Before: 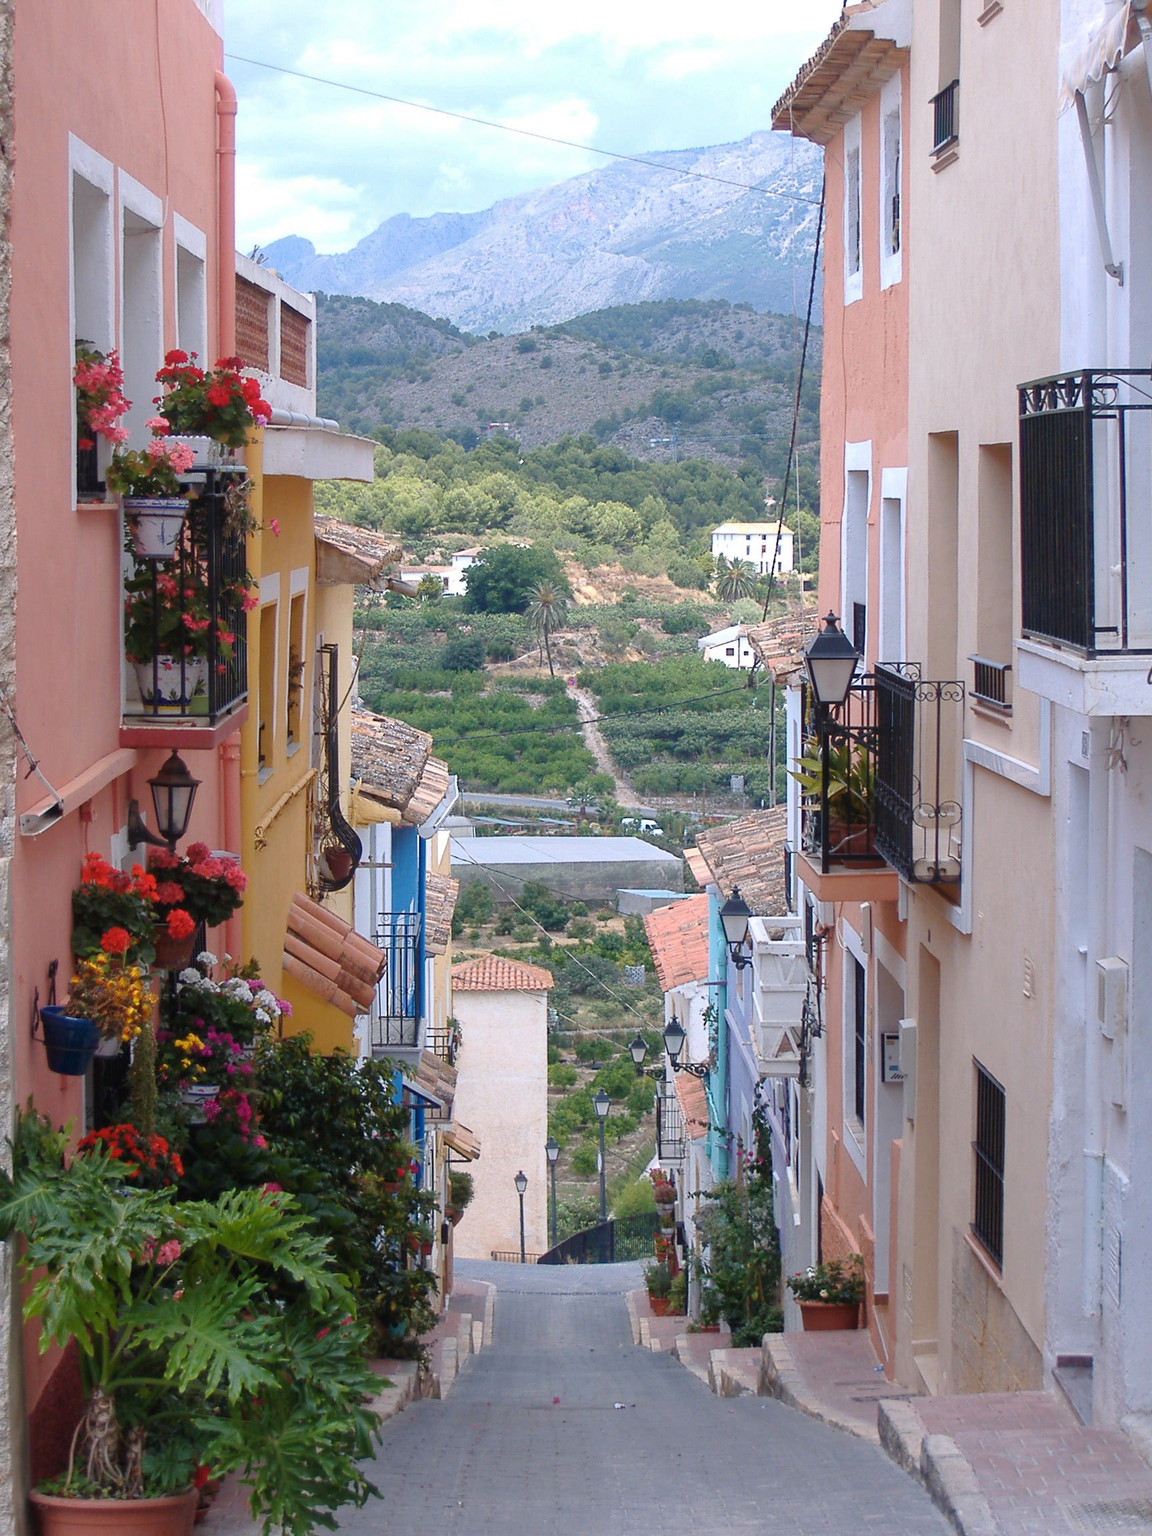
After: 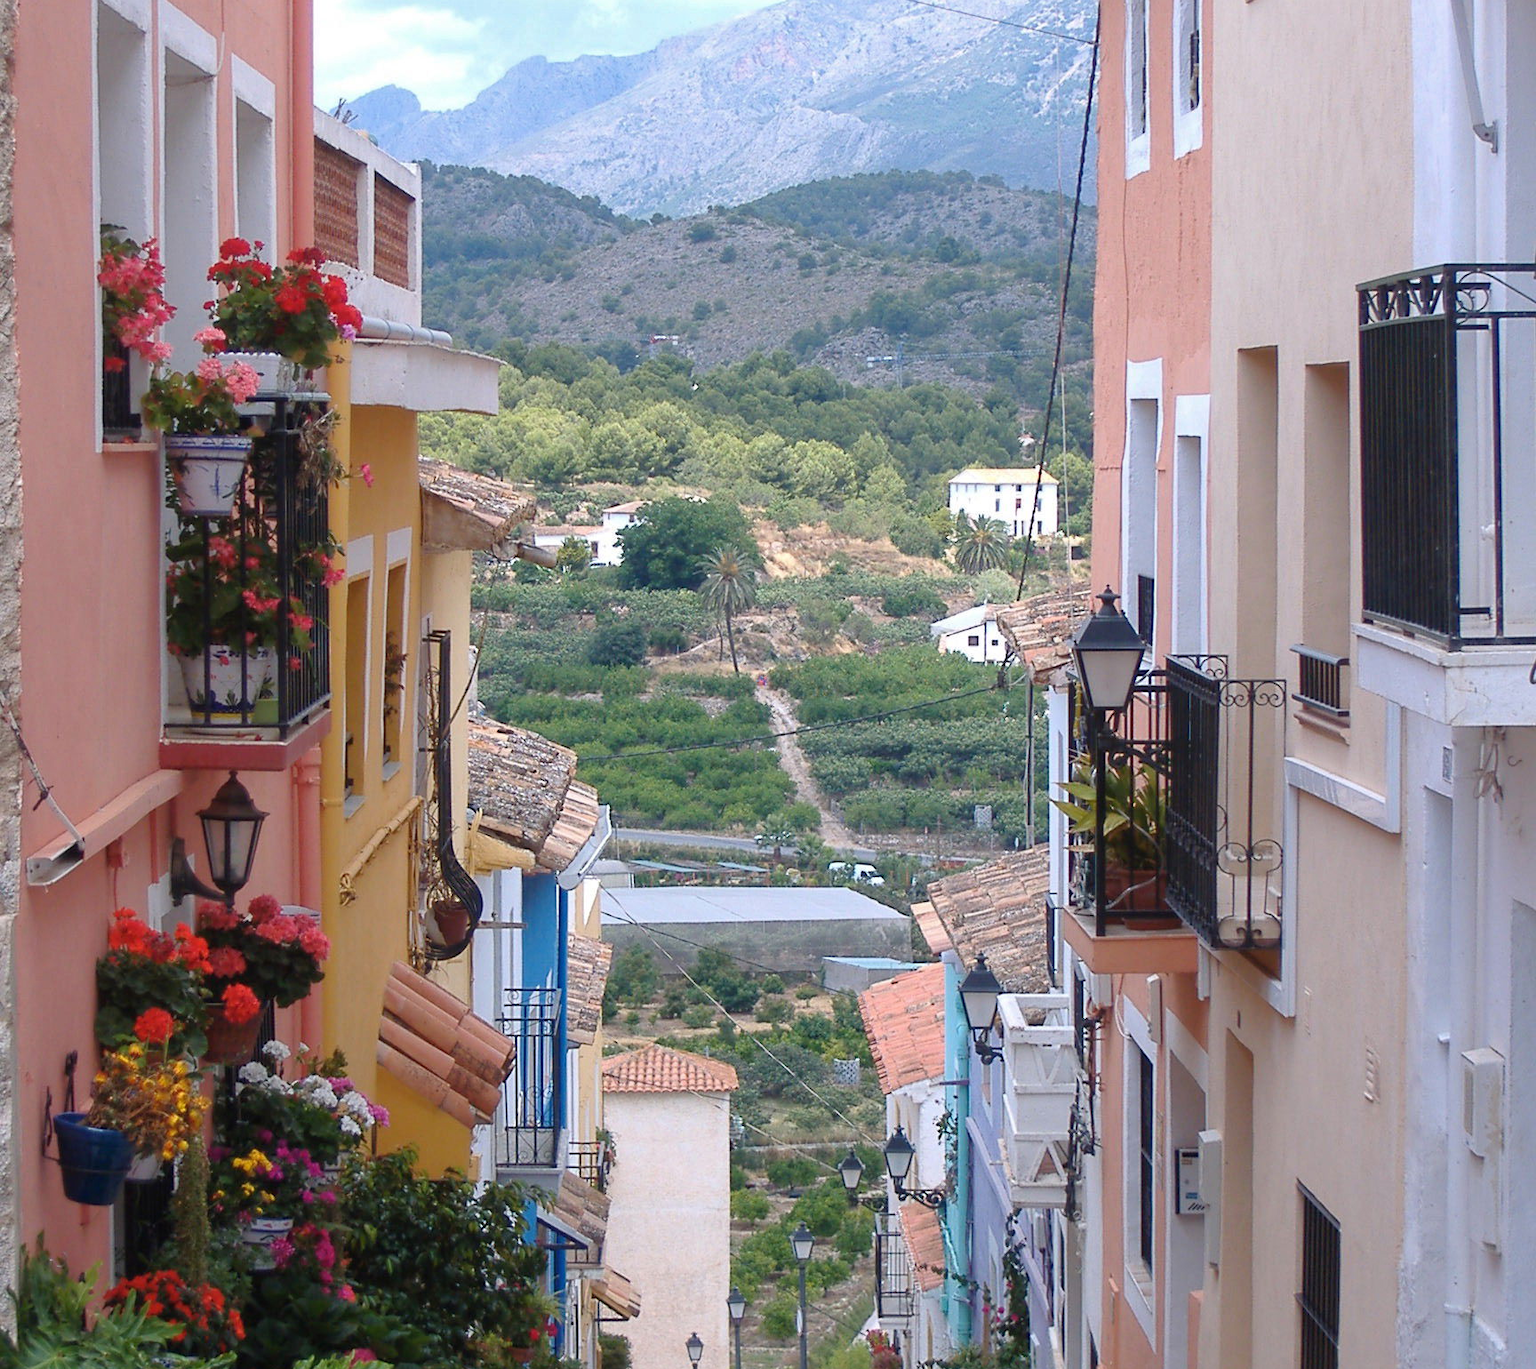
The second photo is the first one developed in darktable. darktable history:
crop: top 11.181%, bottom 21.907%
shadows and highlights: shadows 25, highlights -23.43
